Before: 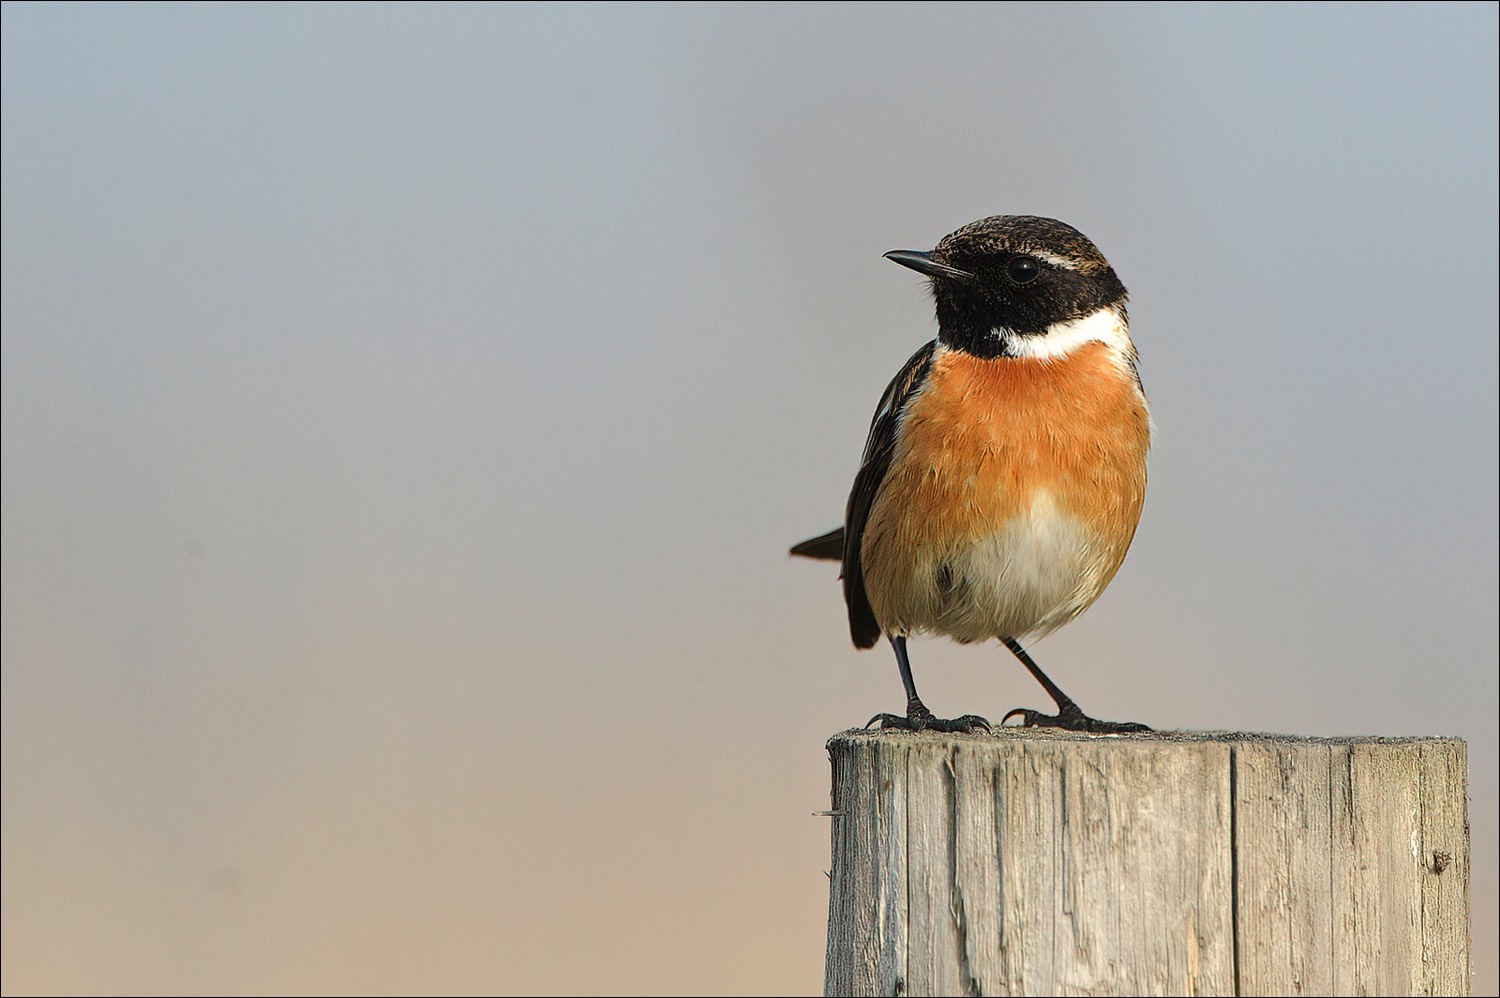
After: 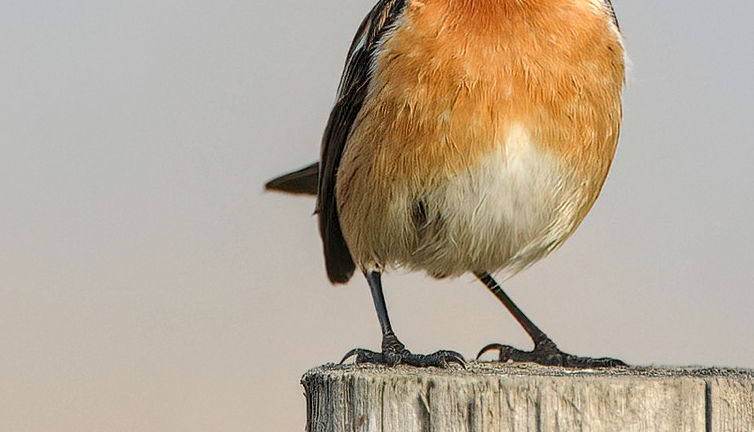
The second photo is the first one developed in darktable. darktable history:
crop: left 35.03%, top 36.625%, right 14.663%, bottom 20.057%
local contrast: on, module defaults
tone equalizer: on, module defaults
